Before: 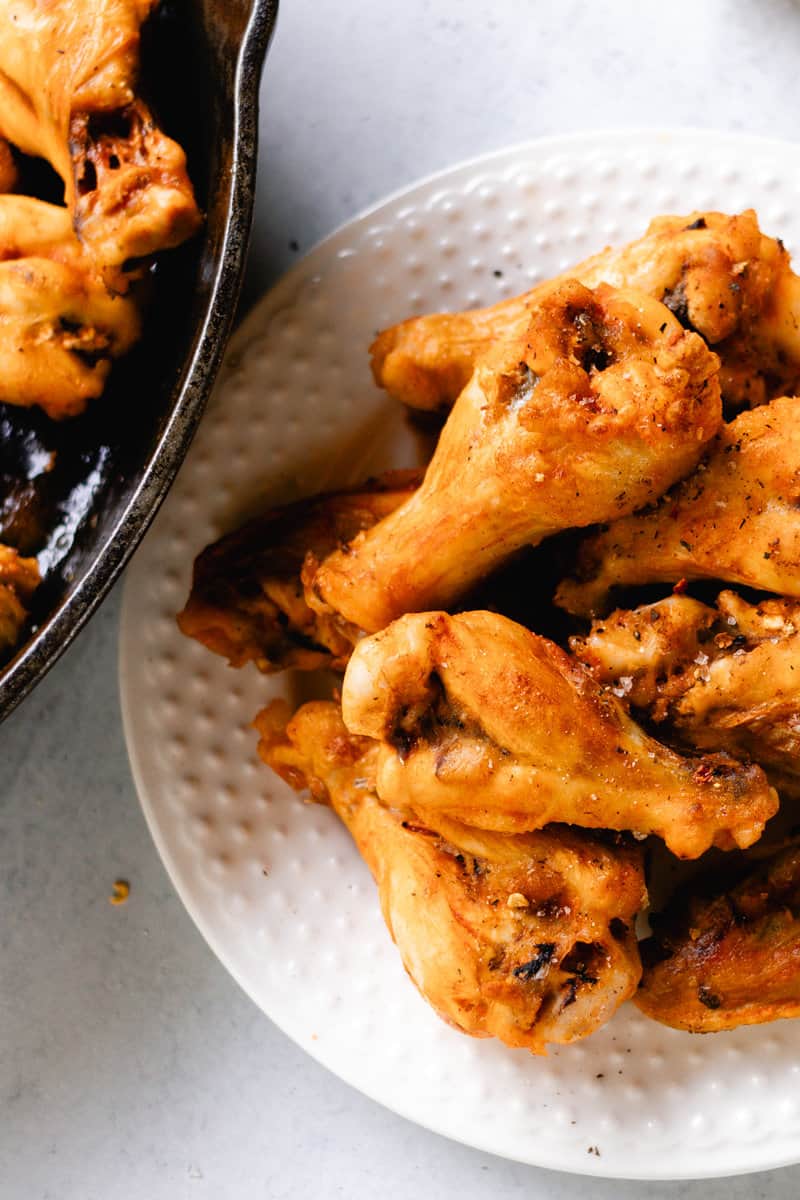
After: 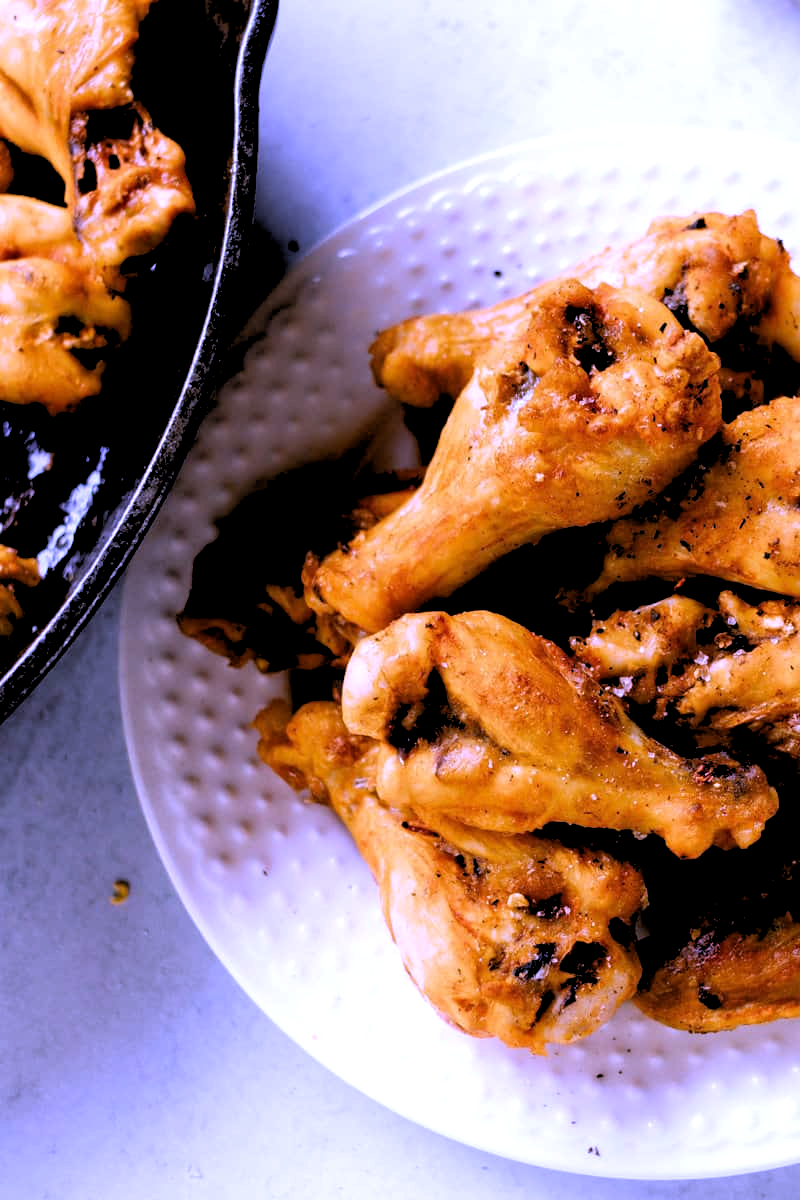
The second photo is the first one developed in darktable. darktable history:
rgb levels: levels [[0.034, 0.472, 0.904], [0, 0.5, 1], [0, 0.5, 1]]
white balance: red 0.98, blue 1.61
